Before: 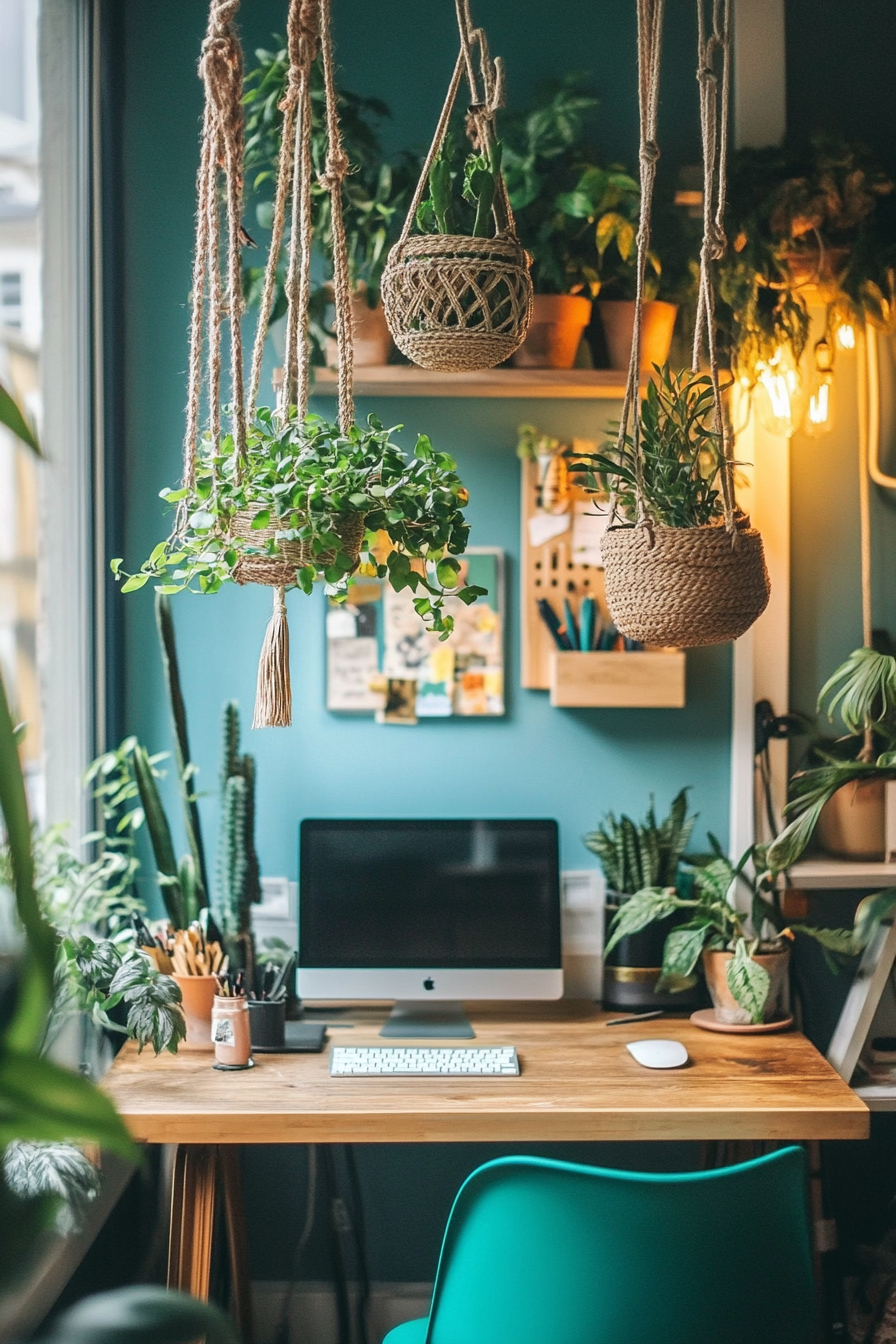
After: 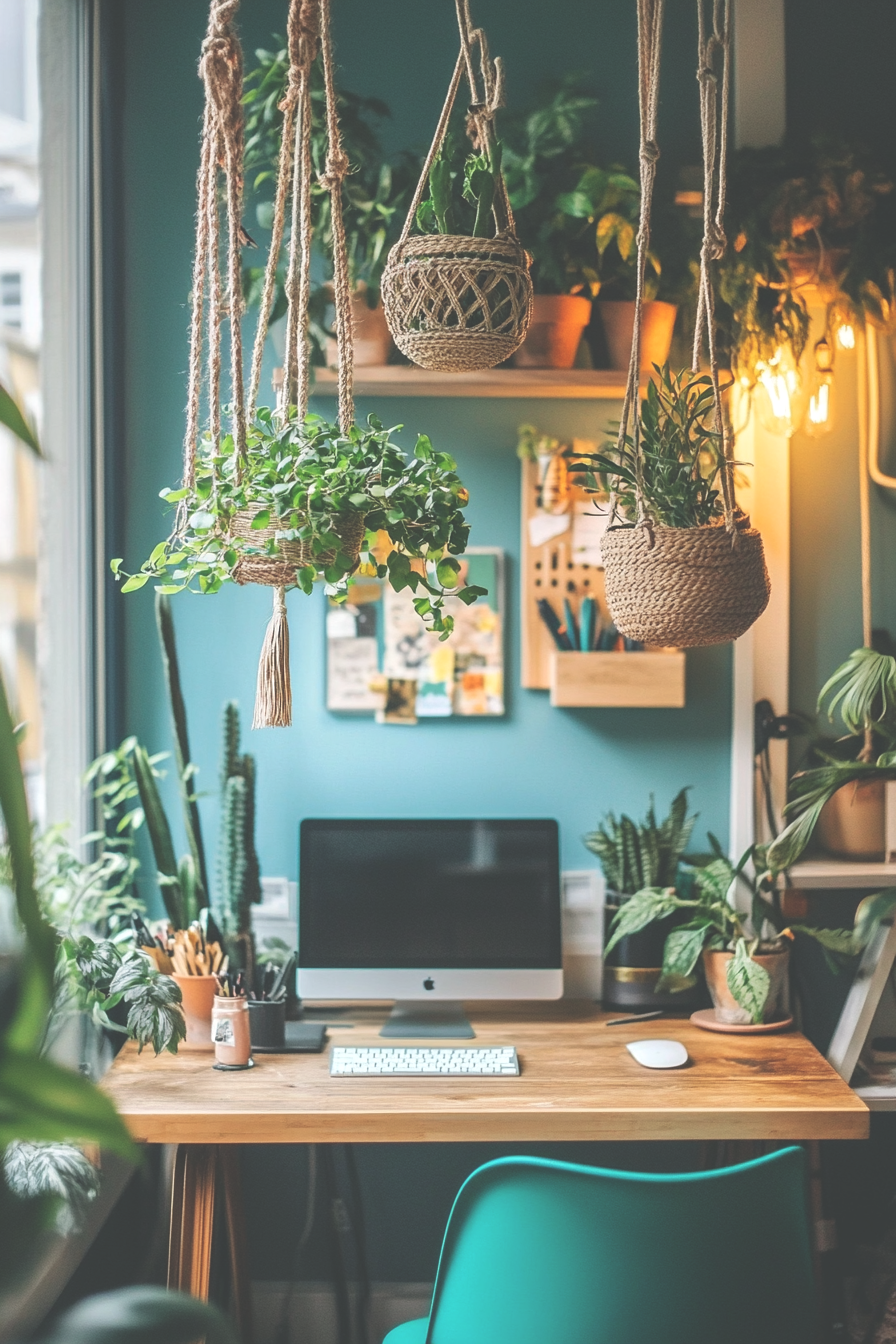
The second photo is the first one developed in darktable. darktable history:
exposure: black level correction -0.039, exposure 0.064 EV, compensate exposure bias true, compensate highlight preservation false
